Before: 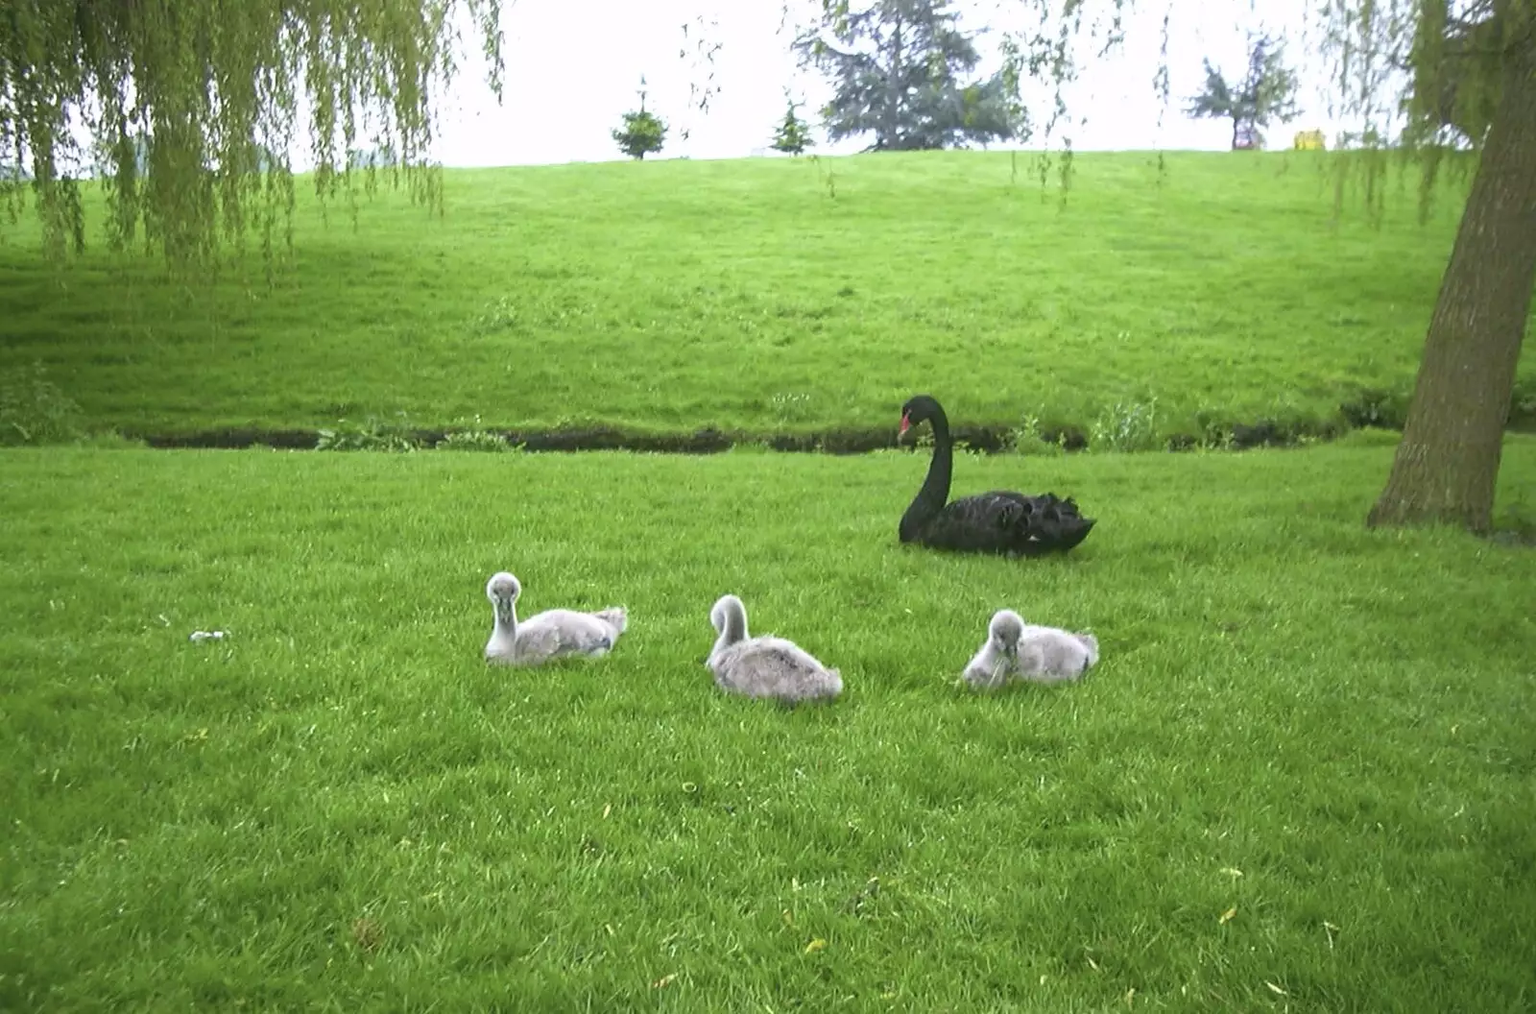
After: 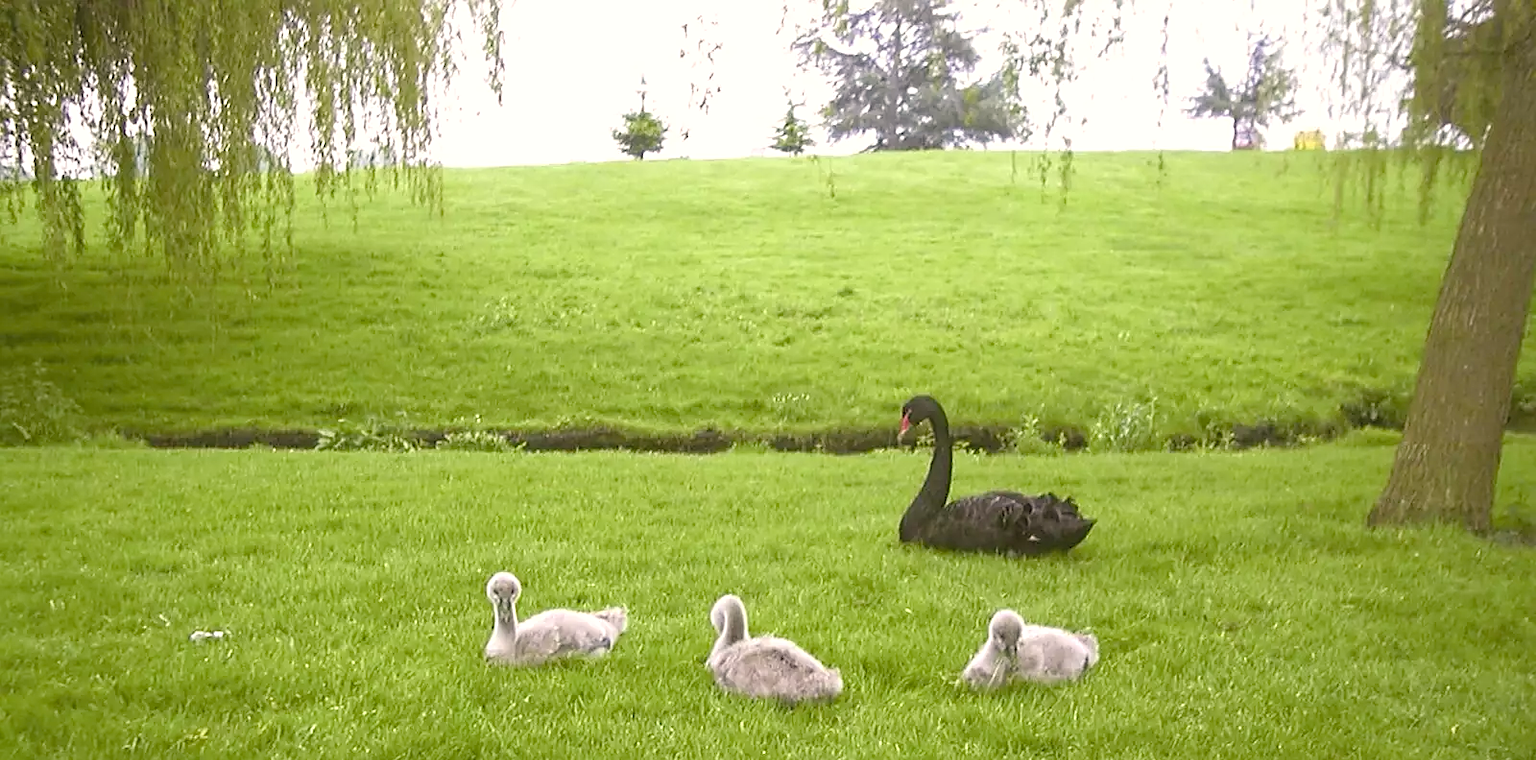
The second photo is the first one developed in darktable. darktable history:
contrast brightness saturation: brightness 0.121
color balance rgb: perceptual saturation grading › global saturation 20.469%, perceptual saturation grading › highlights -19.682%, perceptual saturation grading › shadows 29.295%, contrast 5.255%
sharpen: on, module defaults
color correction: highlights a* 6.3, highlights b* 8.04, shadows a* 6.58, shadows b* 7.39, saturation 0.881
crop: bottom 24.982%
